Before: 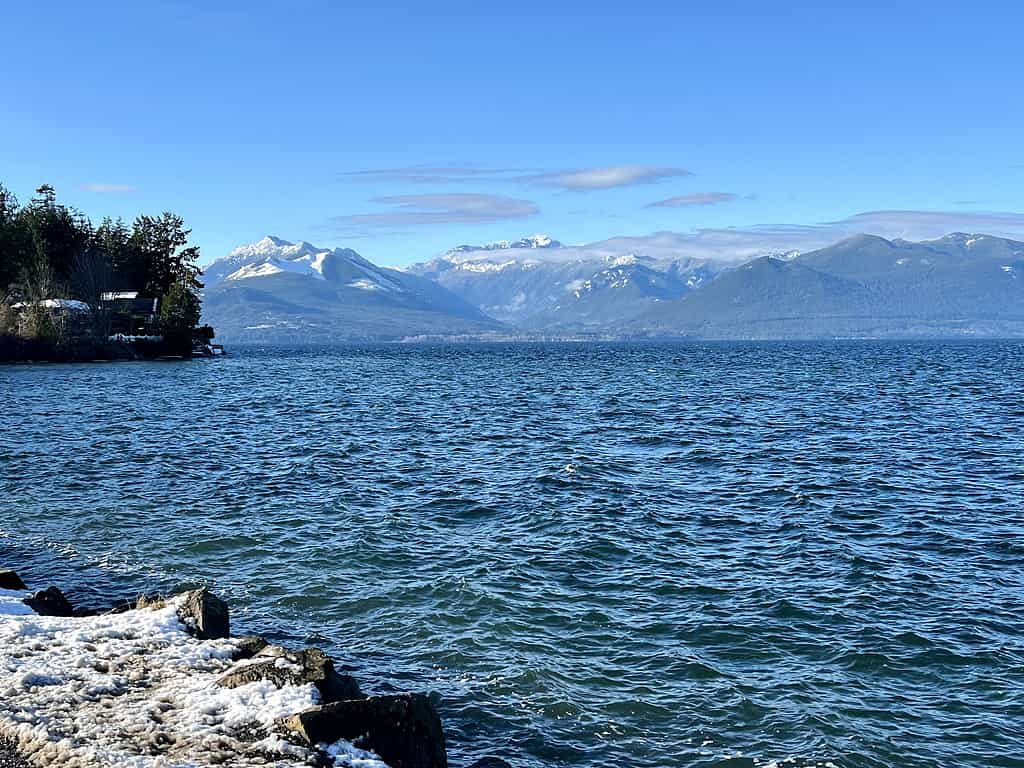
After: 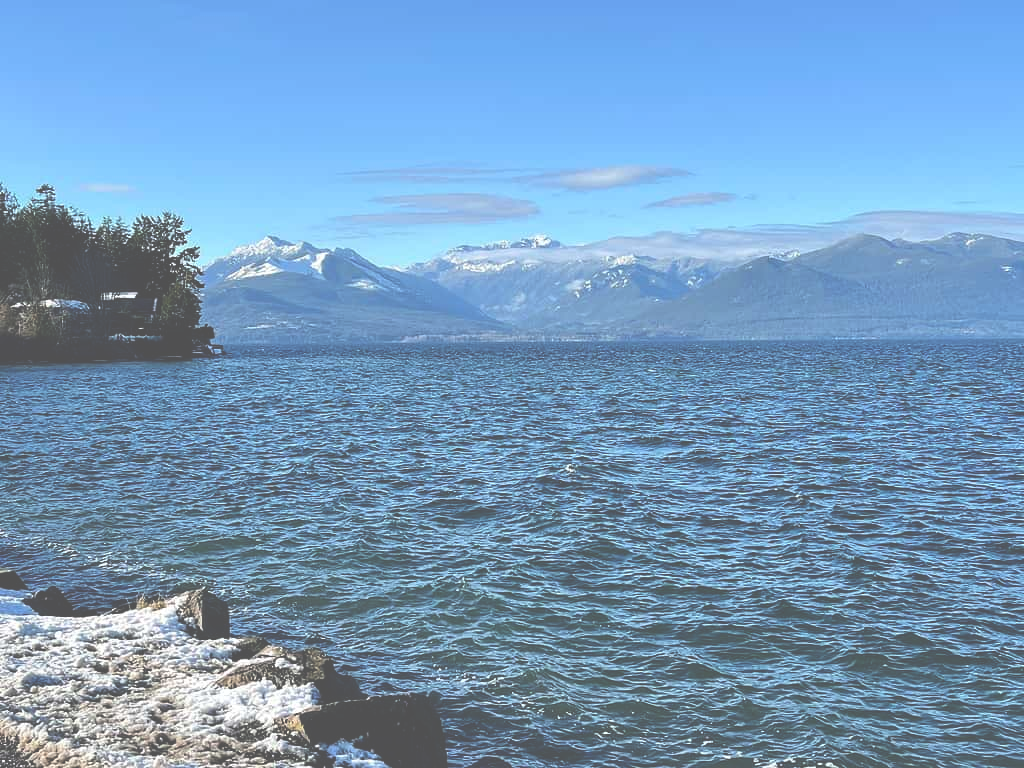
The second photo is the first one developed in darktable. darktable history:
exposure: black level correction -0.086, compensate highlight preservation false
contrast brightness saturation: saturation -0.052
